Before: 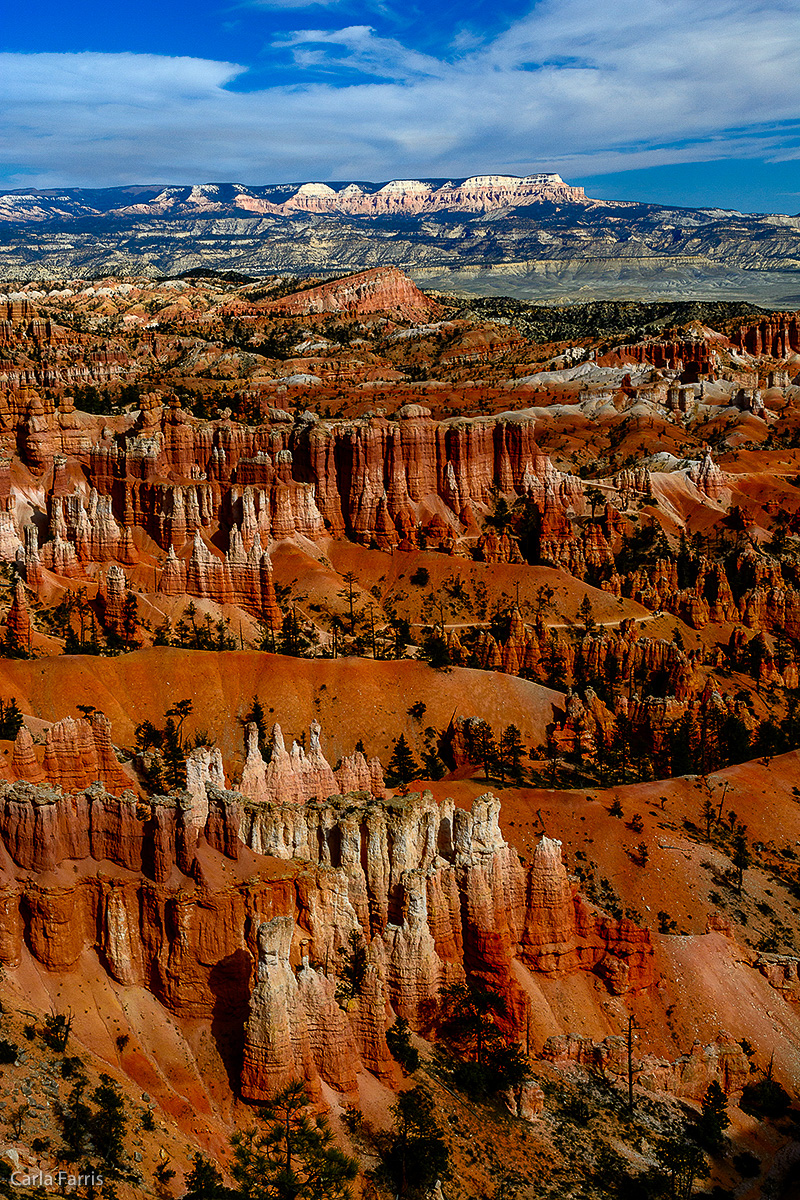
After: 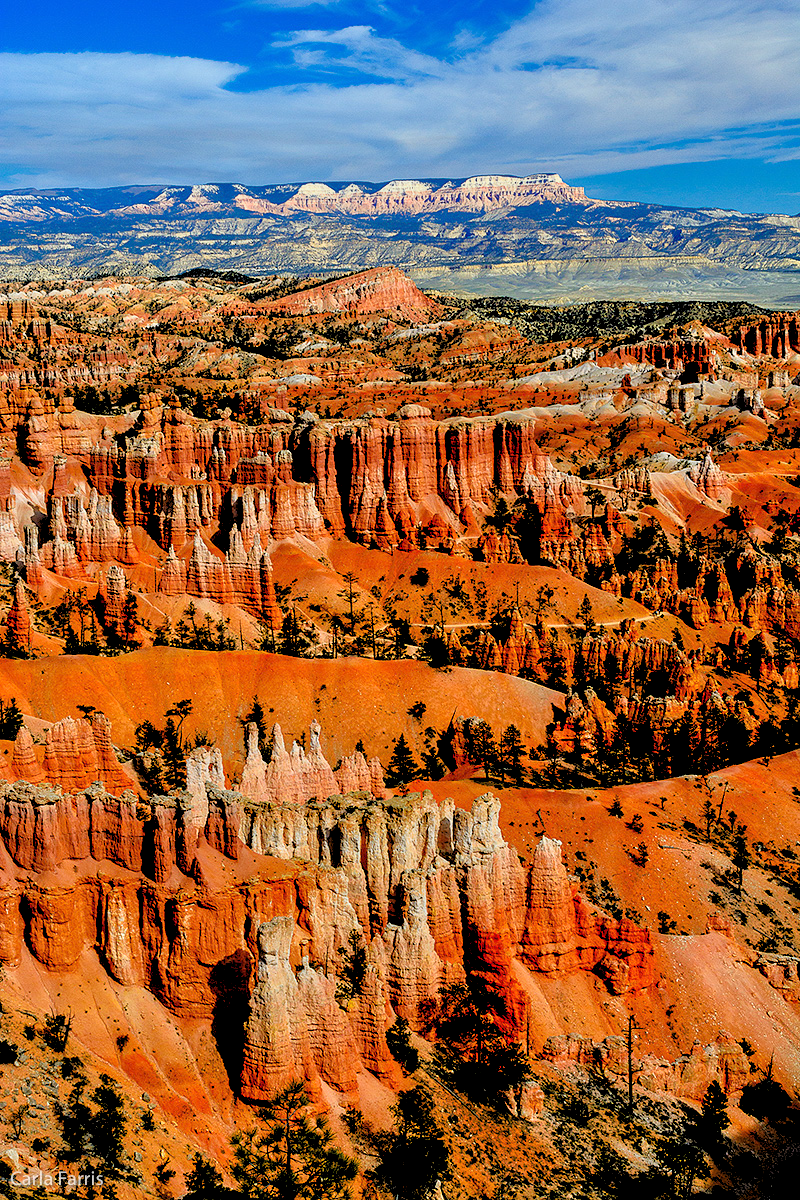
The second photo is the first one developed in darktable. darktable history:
rgb levels: preserve colors sum RGB, levels [[0.038, 0.433, 0.934], [0, 0.5, 1], [0, 0.5, 1]]
tone equalizer: -7 EV 0.15 EV, -6 EV 0.6 EV, -5 EV 1.15 EV, -4 EV 1.33 EV, -3 EV 1.15 EV, -2 EV 0.6 EV, -1 EV 0.15 EV, mask exposure compensation -0.5 EV
